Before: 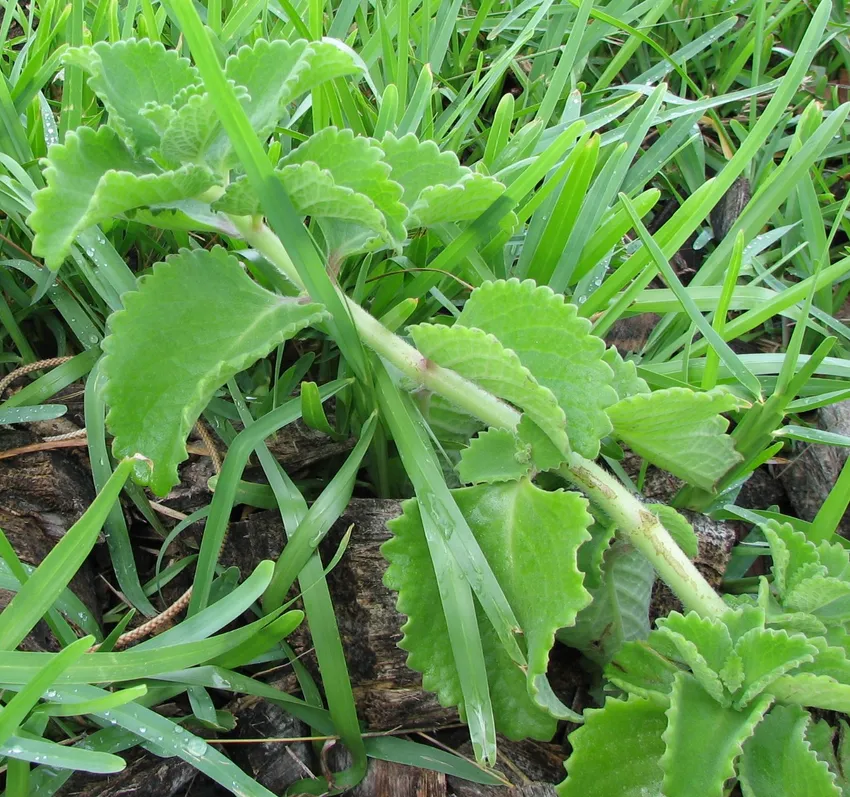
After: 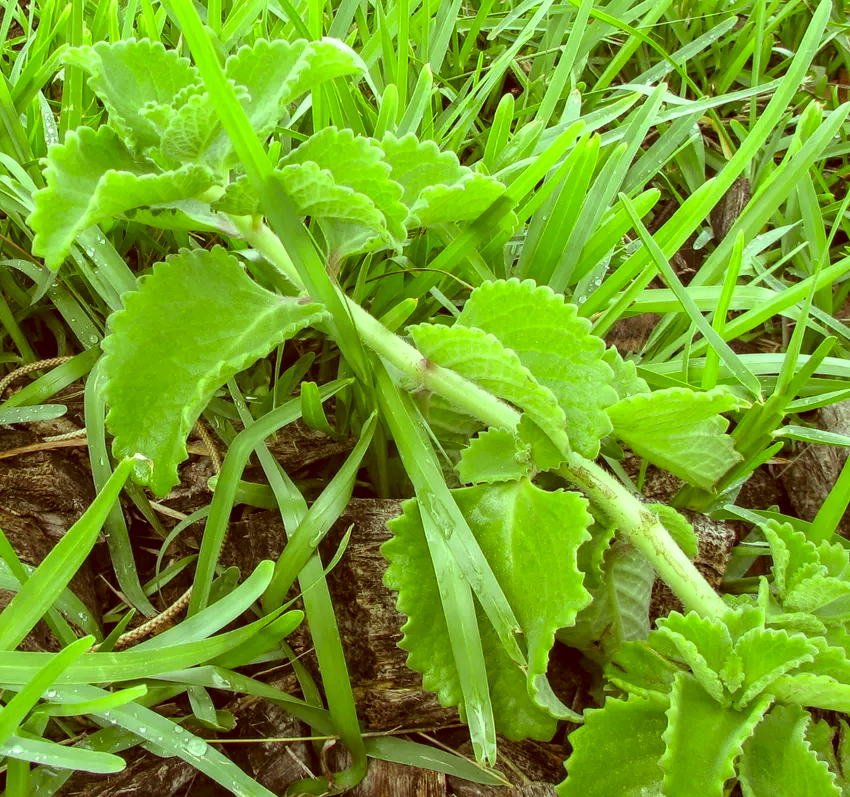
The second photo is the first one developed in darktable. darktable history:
color correction: highlights a* 1.12, highlights b* 24.26, shadows a* 15.58, shadows b* 24.26
local contrast: on, module defaults
color balance: mode lift, gamma, gain (sRGB), lift [0.997, 0.979, 1.021, 1.011], gamma [1, 1.084, 0.916, 0.998], gain [1, 0.87, 1.13, 1.101], contrast 4.55%, contrast fulcrum 38.24%, output saturation 104.09%
